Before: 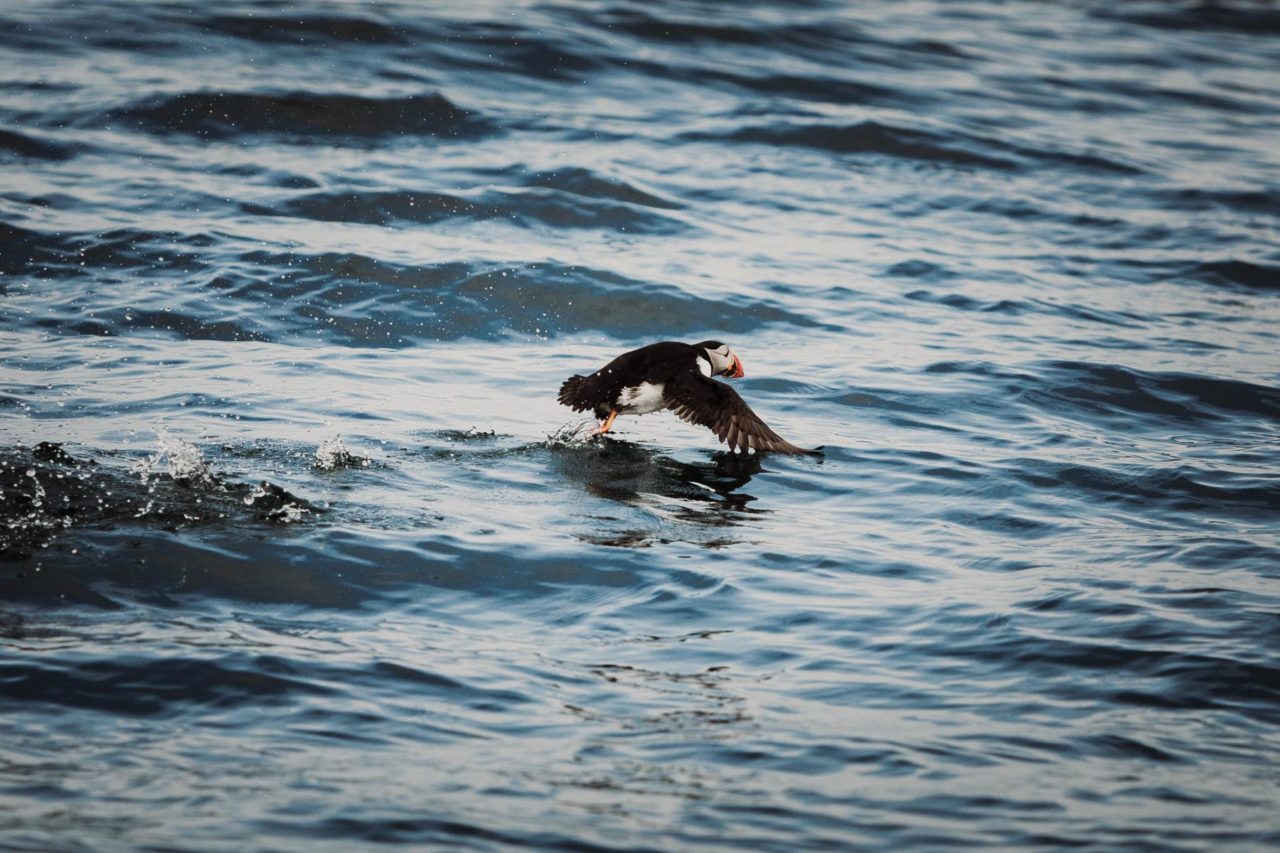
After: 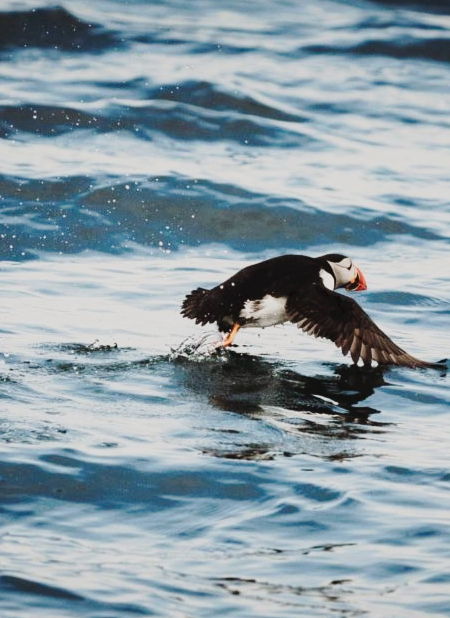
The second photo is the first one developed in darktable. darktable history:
crop and rotate: left 29.476%, top 10.214%, right 35.32%, bottom 17.333%
tone curve: curves: ch0 [(0, 0) (0.003, 0.031) (0.011, 0.041) (0.025, 0.054) (0.044, 0.06) (0.069, 0.083) (0.1, 0.108) (0.136, 0.135) (0.177, 0.179) (0.224, 0.231) (0.277, 0.294) (0.335, 0.378) (0.399, 0.463) (0.468, 0.552) (0.543, 0.627) (0.623, 0.694) (0.709, 0.776) (0.801, 0.849) (0.898, 0.905) (1, 1)], preserve colors none
